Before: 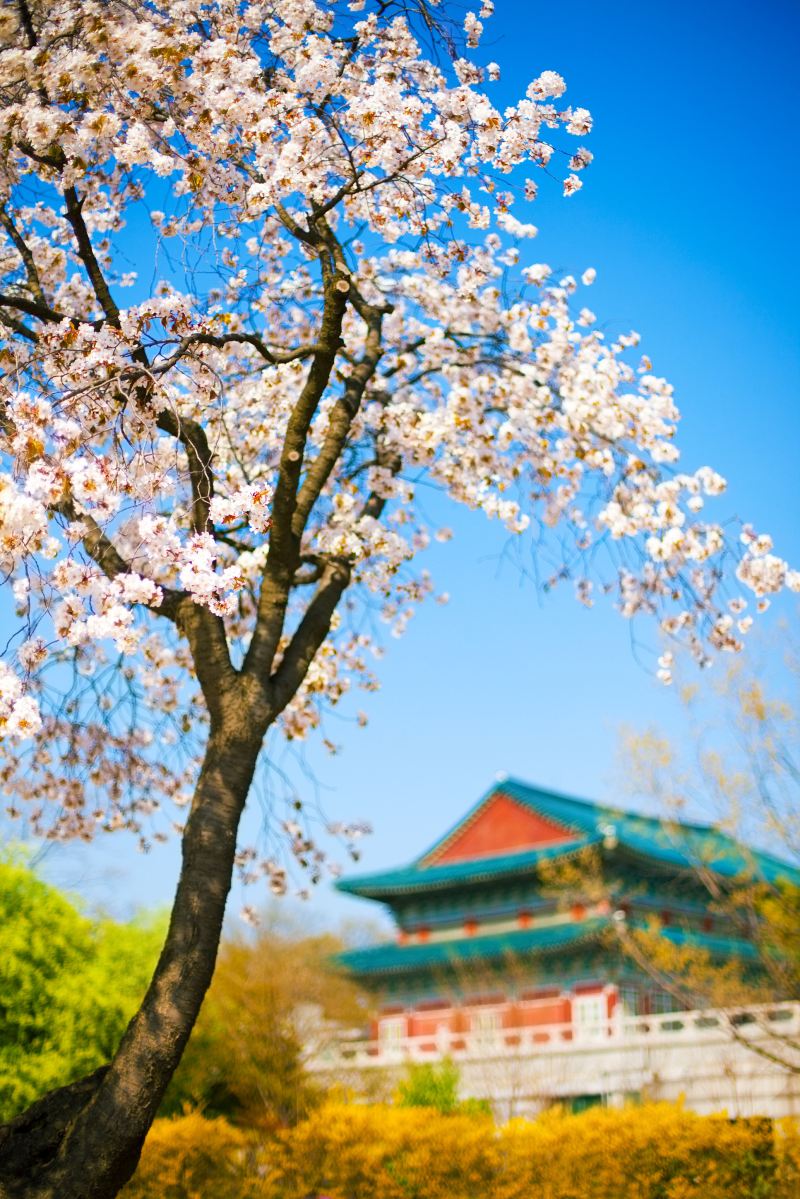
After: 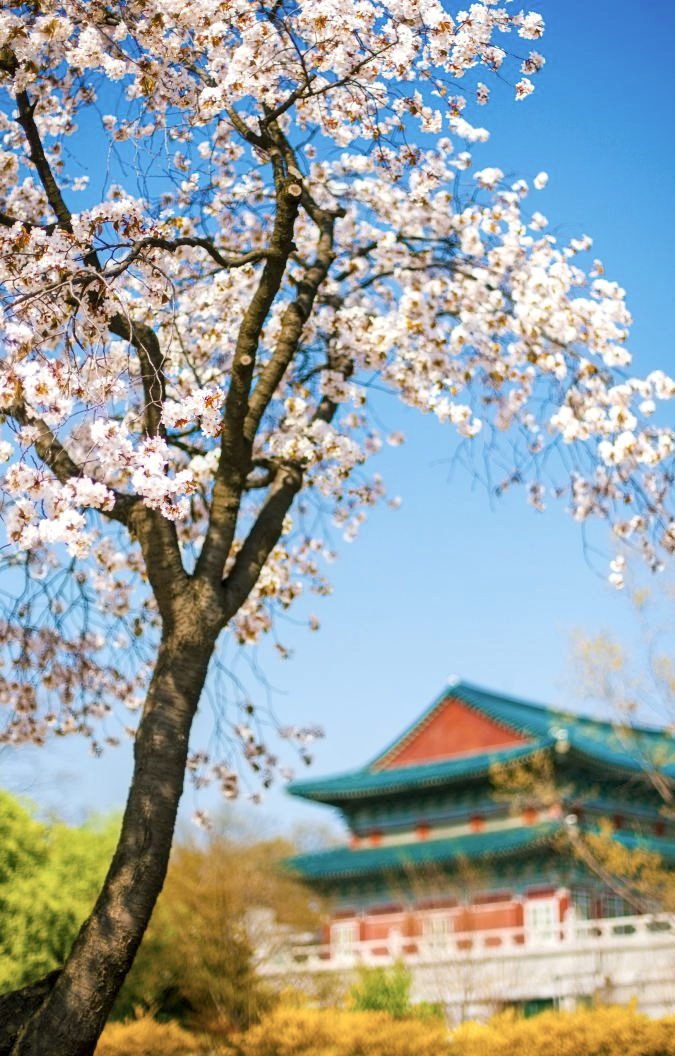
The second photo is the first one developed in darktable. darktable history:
color correction: highlights b* 0.013, saturation 0.816
local contrast: on, module defaults
crop: left 6.098%, top 8.031%, right 9.525%, bottom 3.887%
